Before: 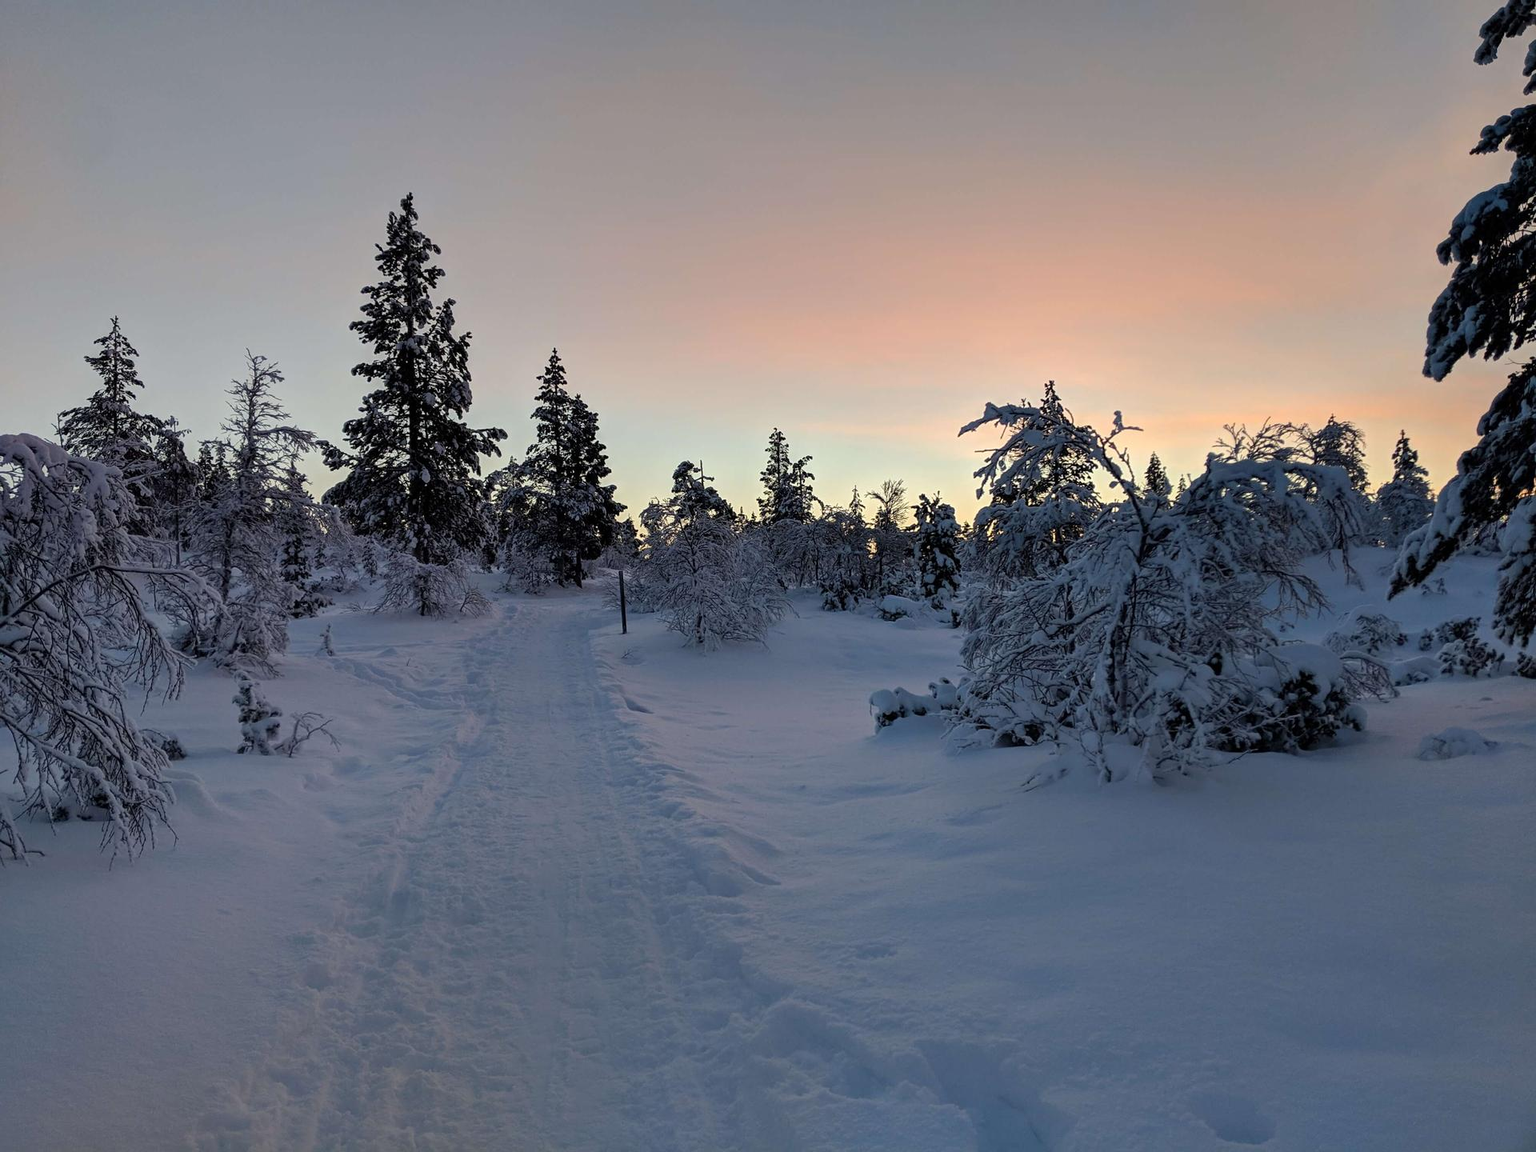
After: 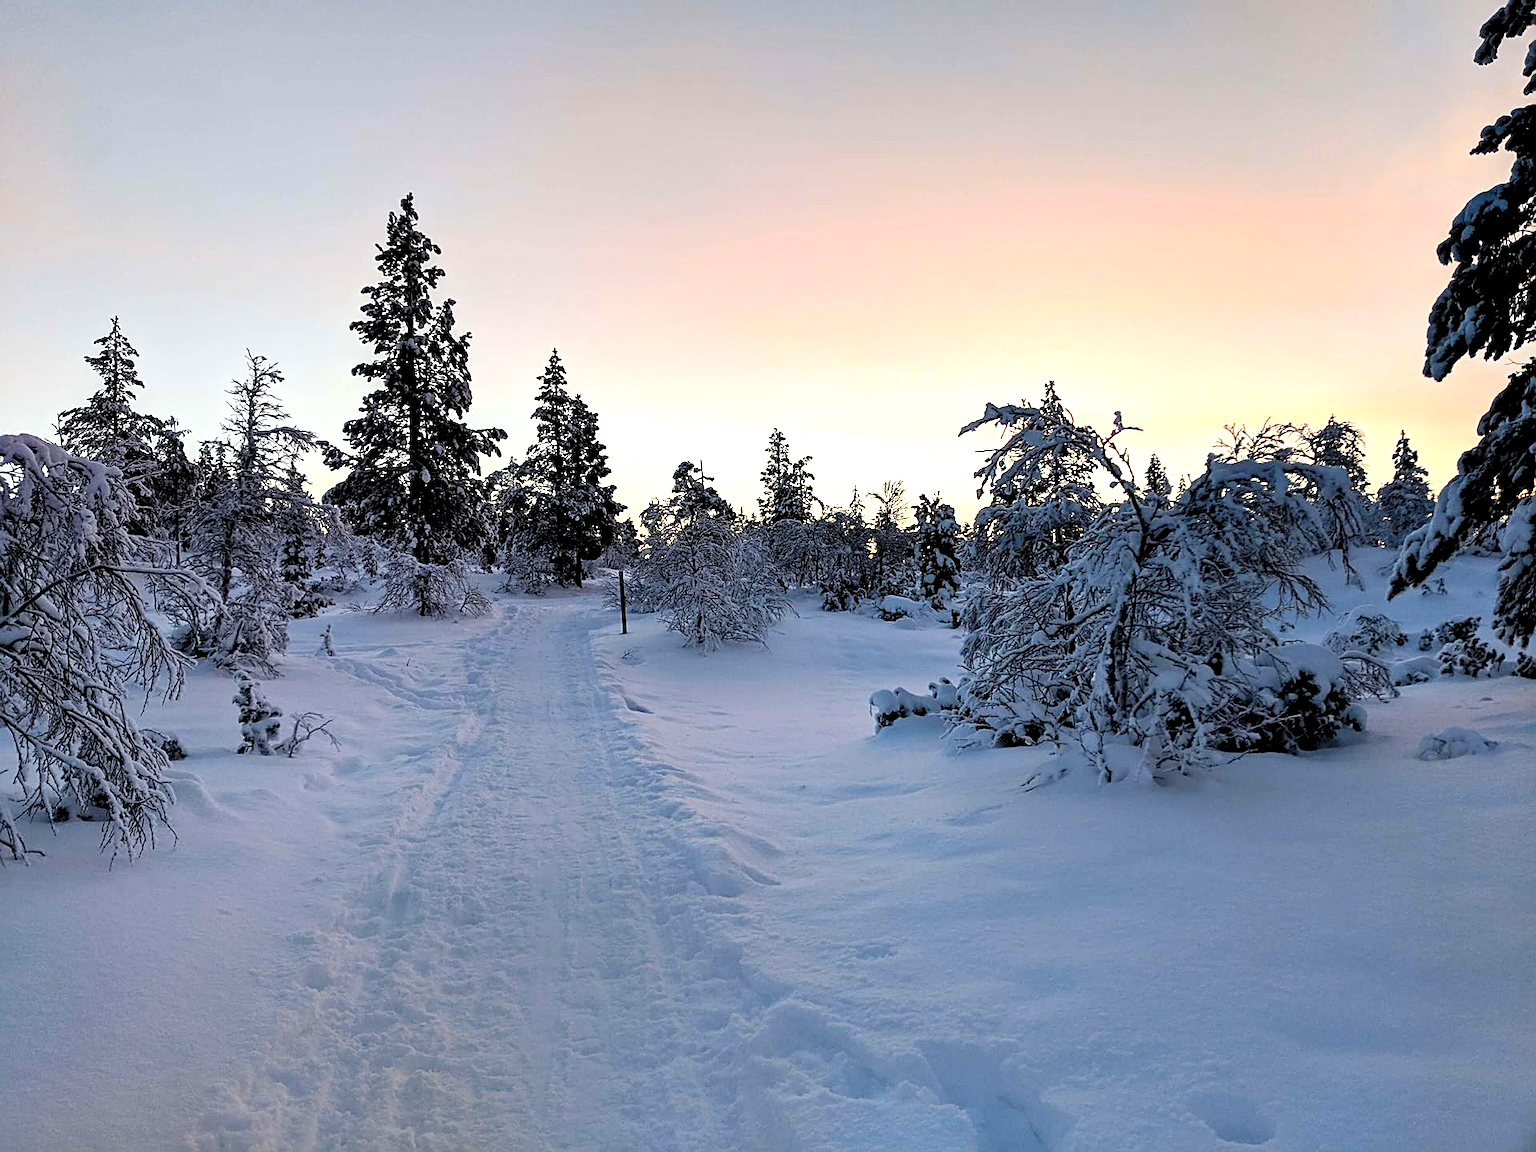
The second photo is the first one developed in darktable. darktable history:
tone equalizer: -8 EV -0.75 EV, -7 EV -0.7 EV, -6 EV -0.6 EV, -5 EV -0.4 EV, -3 EV 0.4 EV, -2 EV 0.6 EV, -1 EV 0.7 EV, +0 EV 0.75 EV, edges refinement/feathering 500, mask exposure compensation -1.57 EV, preserve details no
sharpen: on, module defaults
levels: black 3.83%, white 90.64%, levels [0.044, 0.416, 0.908]
